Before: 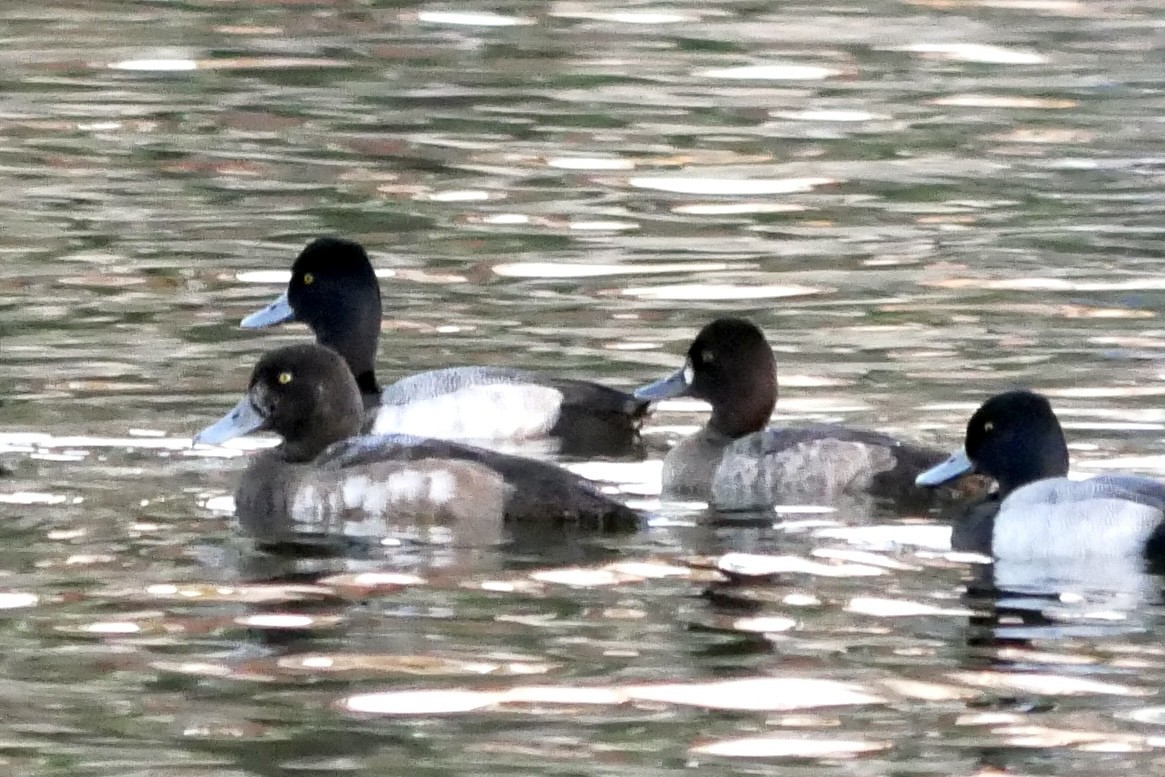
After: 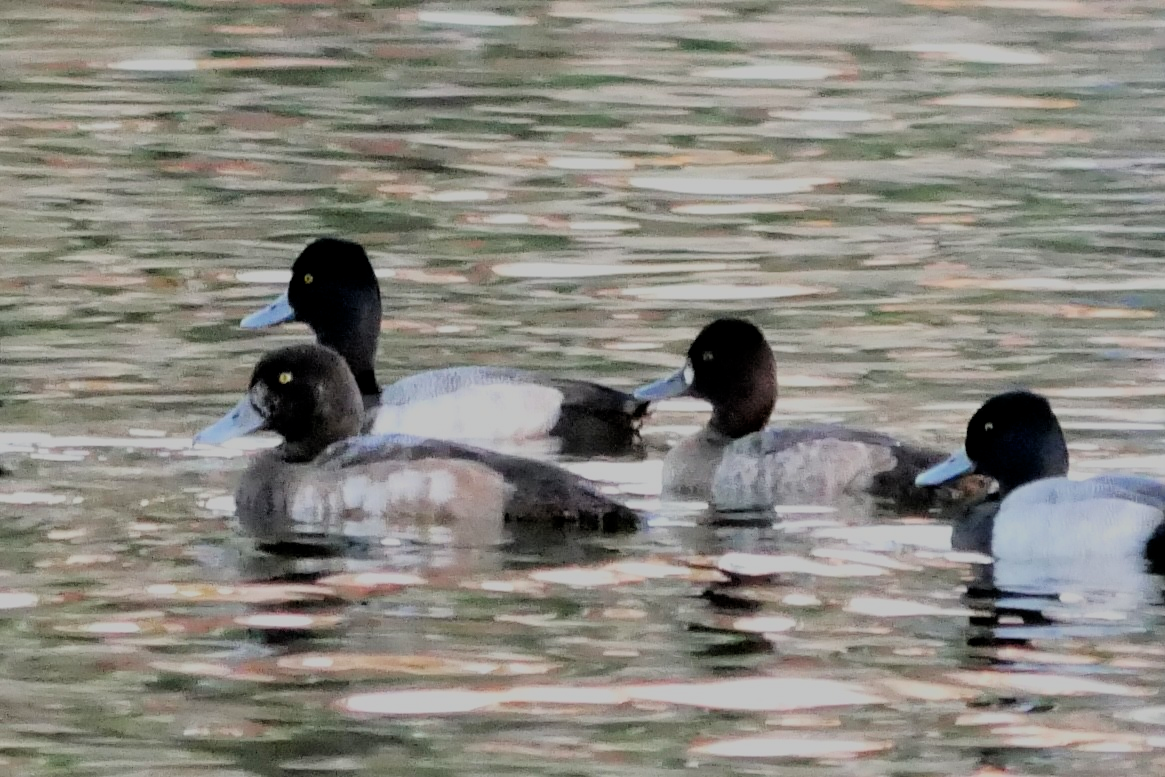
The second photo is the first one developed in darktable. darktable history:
filmic rgb: middle gray luminance 18.14%, black relative exposure -7.51 EV, white relative exposure 8.44 EV, target black luminance 0%, hardness 2.23, latitude 17.6%, contrast 0.89, highlights saturation mix 5.33%, shadows ↔ highlights balance 10.78%, color science v6 (2022)
